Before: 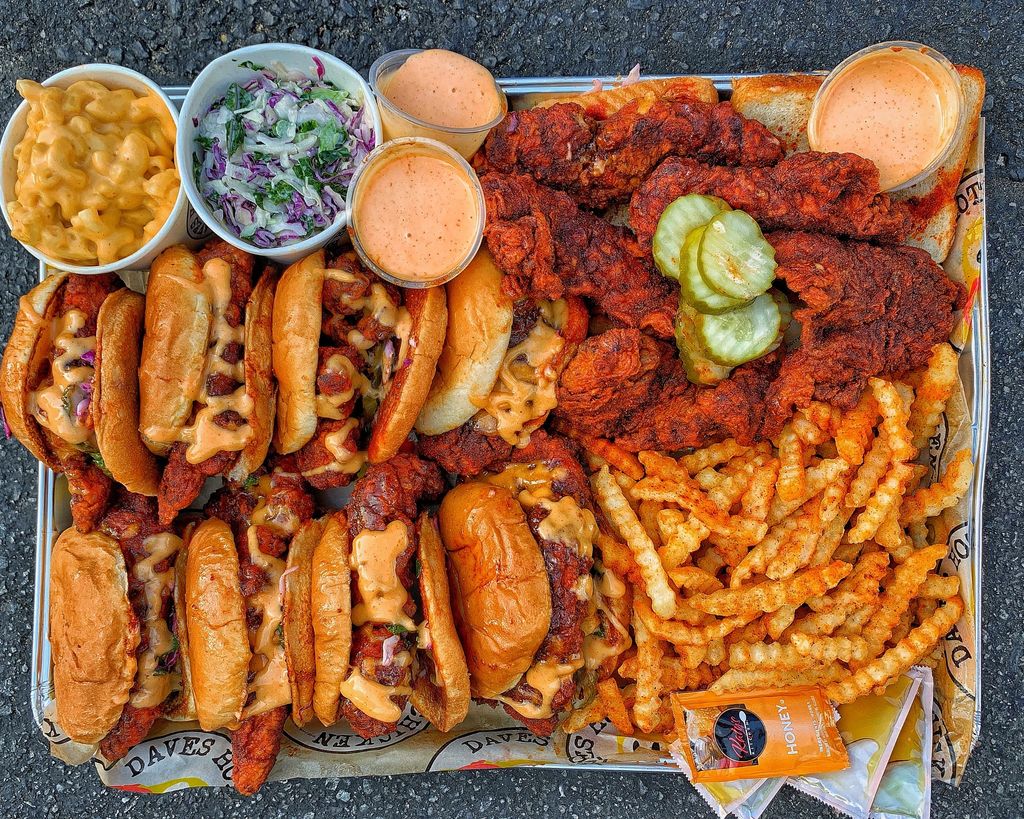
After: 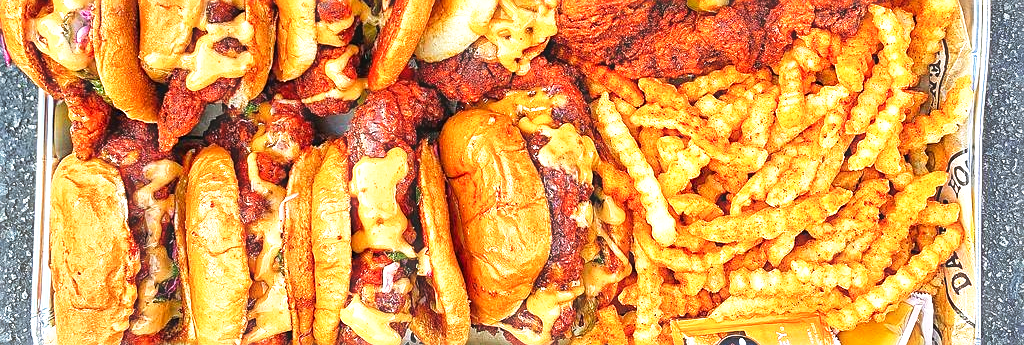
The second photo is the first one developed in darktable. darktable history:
haze removal: strength -0.1, adaptive false
crop: top 45.551%, bottom 12.262%
base curve: curves: ch0 [(0, 0) (0.688, 0.865) (1, 1)], preserve colors none
exposure: black level correction 0, exposure 1.015 EV, compensate exposure bias true, compensate highlight preservation false
sharpen: on, module defaults
color balance rgb: linear chroma grading › shadows 19.44%, linear chroma grading › highlights 3.42%, linear chroma grading › mid-tones 10.16%
